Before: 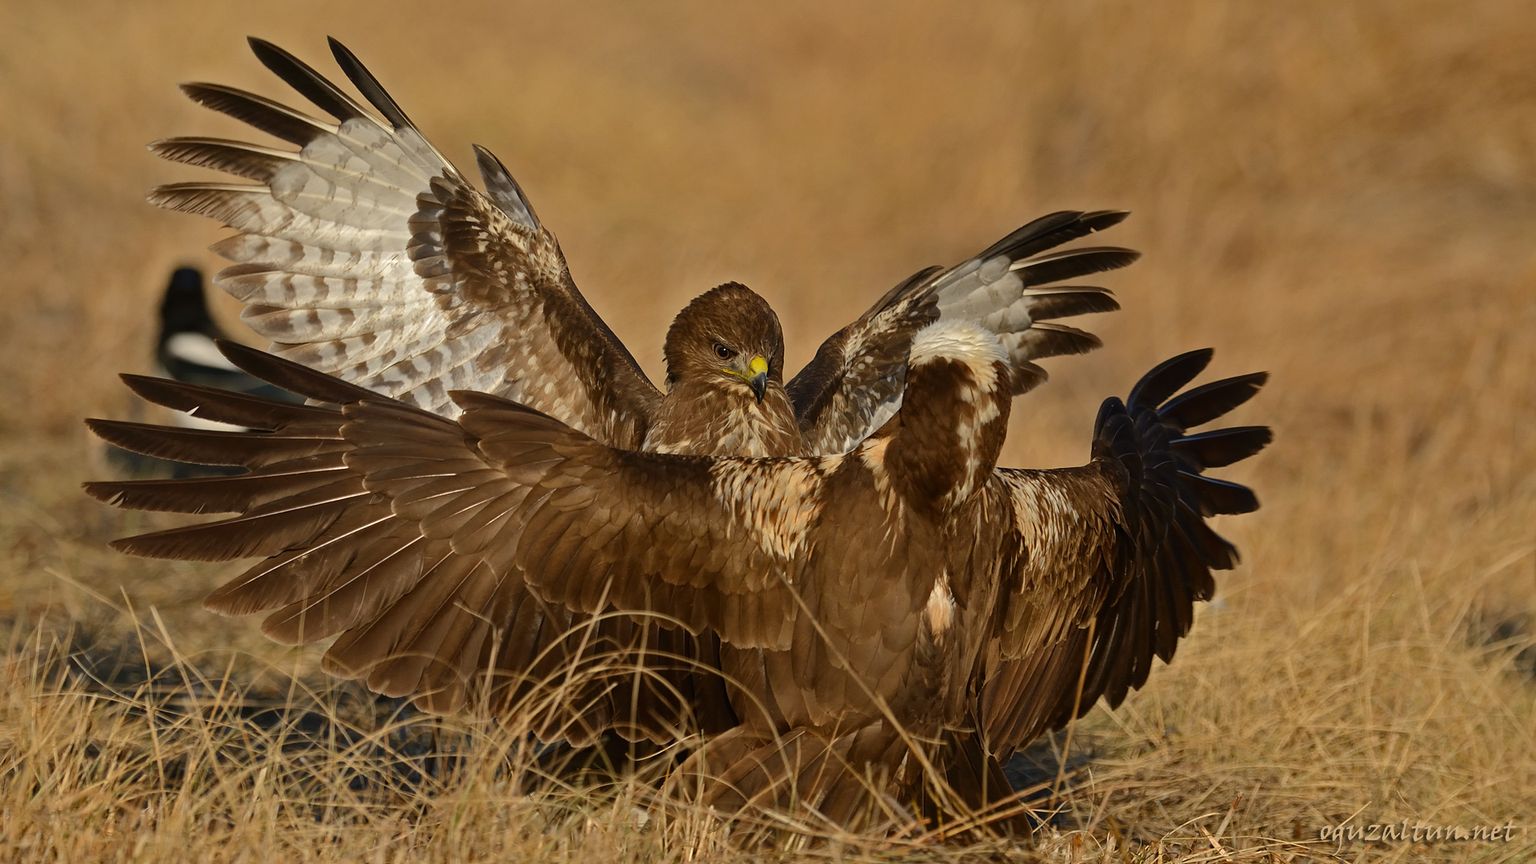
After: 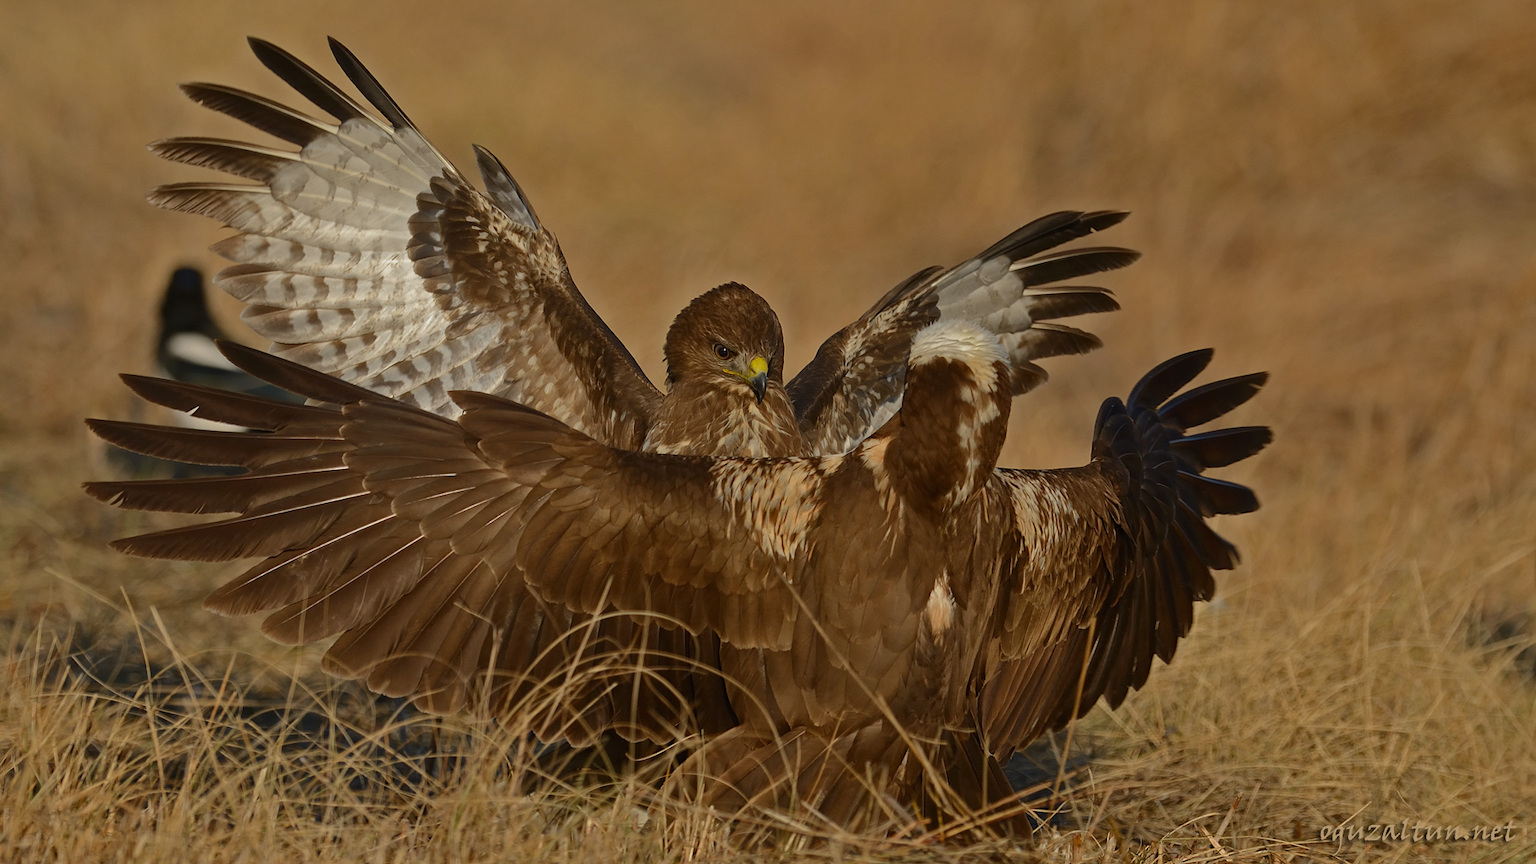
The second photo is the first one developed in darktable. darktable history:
tone equalizer: -8 EV 0.247 EV, -7 EV 0.424 EV, -6 EV 0.419 EV, -5 EV 0.252 EV, -3 EV -0.275 EV, -2 EV -0.396 EV, -1 EV -0.443 EV, +0 EV -0.262 EV
